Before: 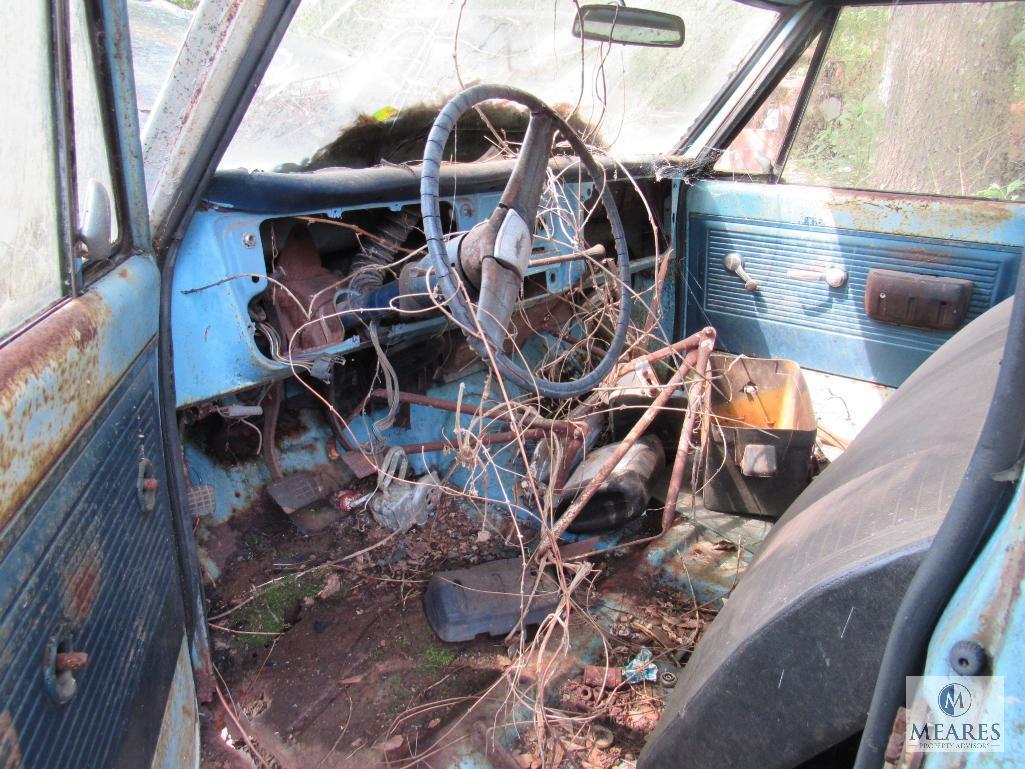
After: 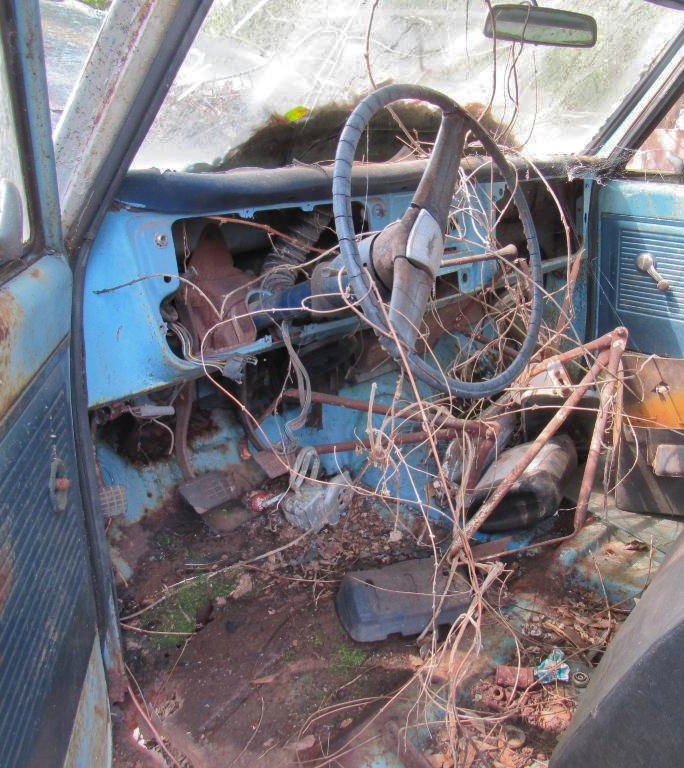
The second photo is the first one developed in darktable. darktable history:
shadows and highlights: shadows 59.51, highlights -59.96
crop and rotate: left 8.643%, right 24.558%
